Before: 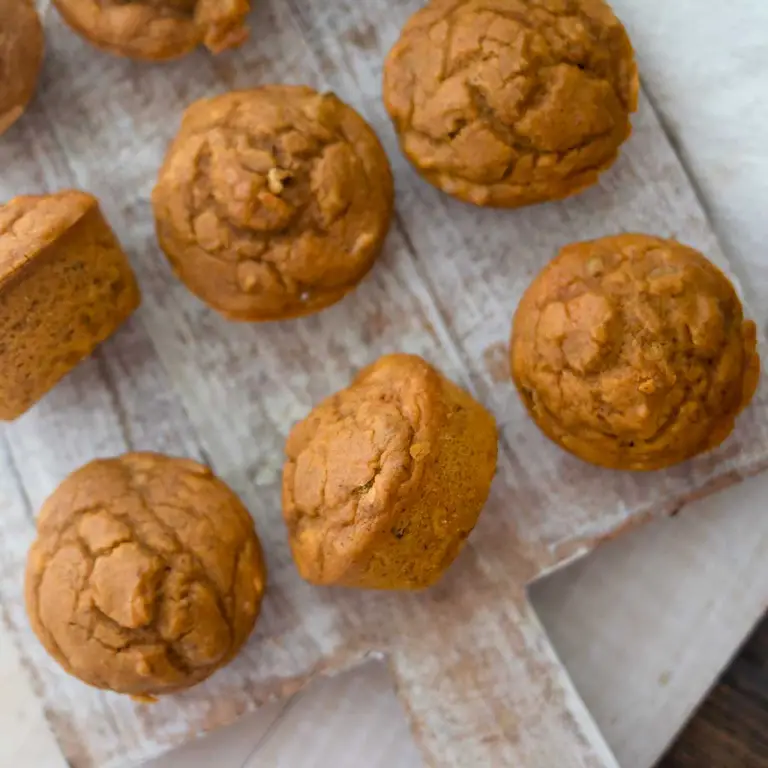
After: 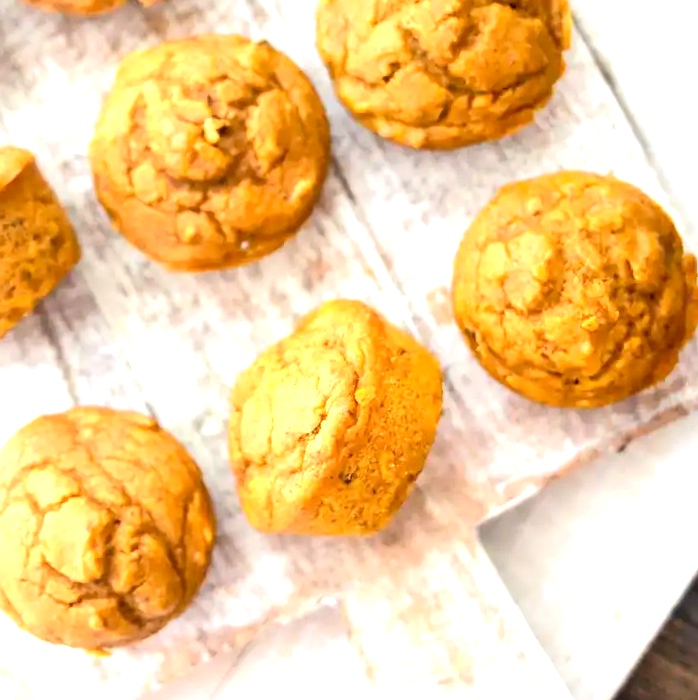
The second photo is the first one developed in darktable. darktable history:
tone curve: curves: ch0 [(0.016, 0.011) (0.204, 0.146) (0.515, 0.476) (0.78, 0.795) (1, 0.981)], color space Lab, independent channels, preserve colors none
crop and rotate: angle 1.96°, left 5.995%, top 5.715%
color correction: highlights b* 2.9
exposure: black level correction 0, exposure 1.884 EV, compensate highlight preservation false
